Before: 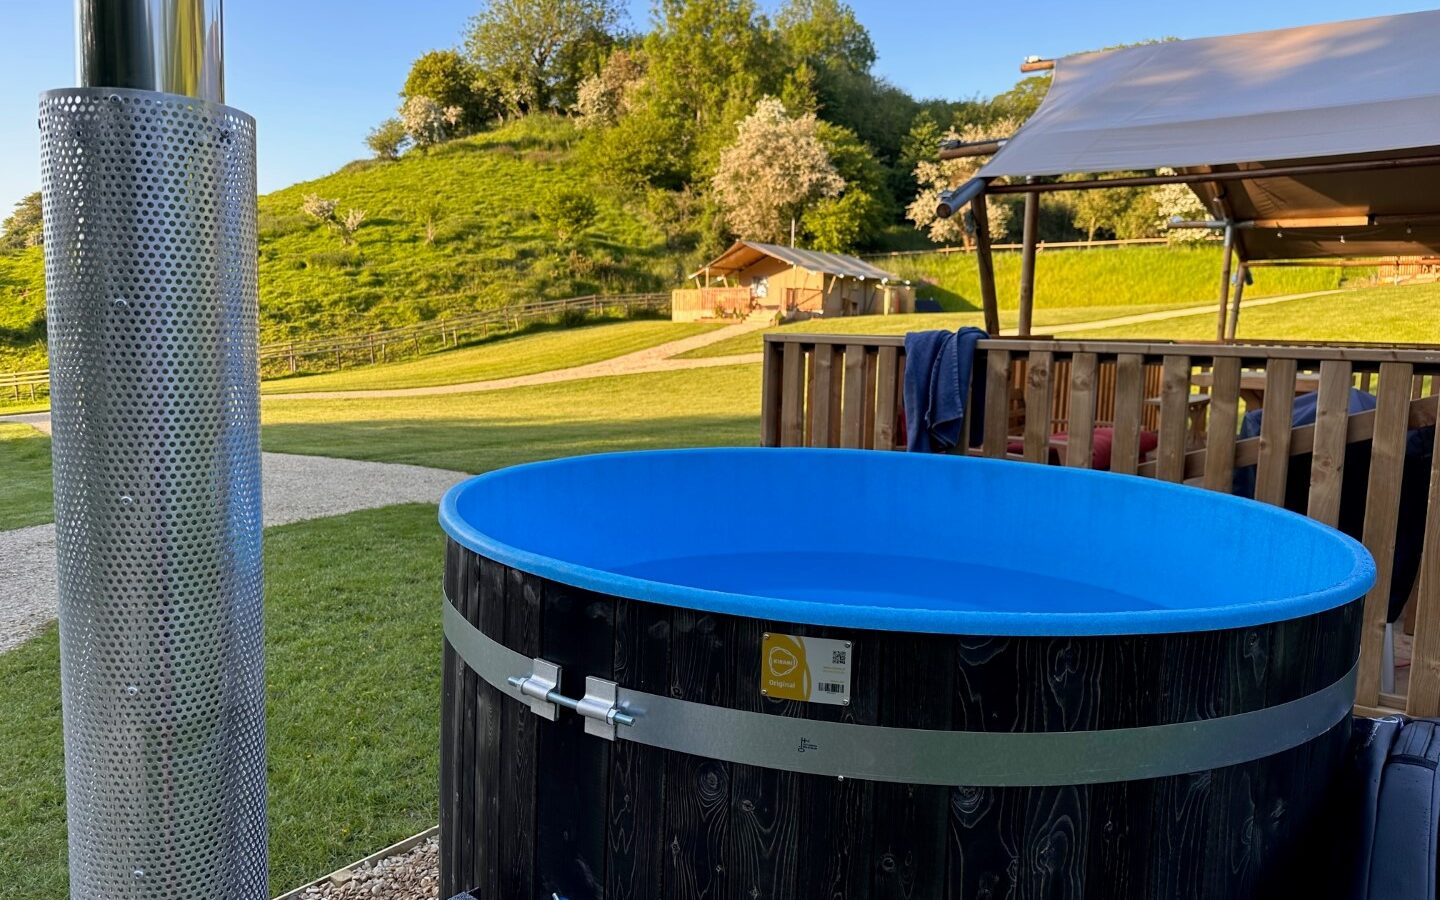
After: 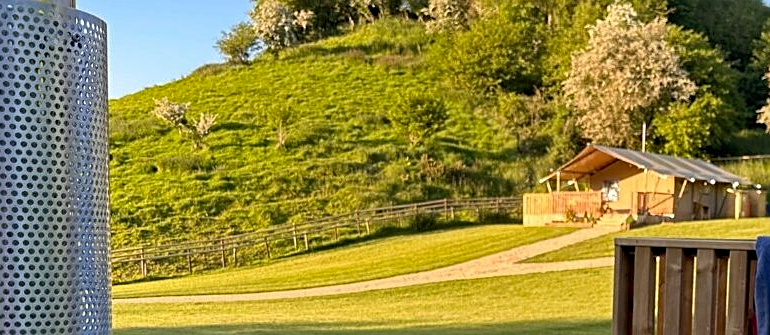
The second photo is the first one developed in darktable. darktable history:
haze removal: compatibility mode true, adaptive false
sharpen: on, module defaults
crop: left 10.36%, top 10.74%, right 36.131%, bottom 52.026%
